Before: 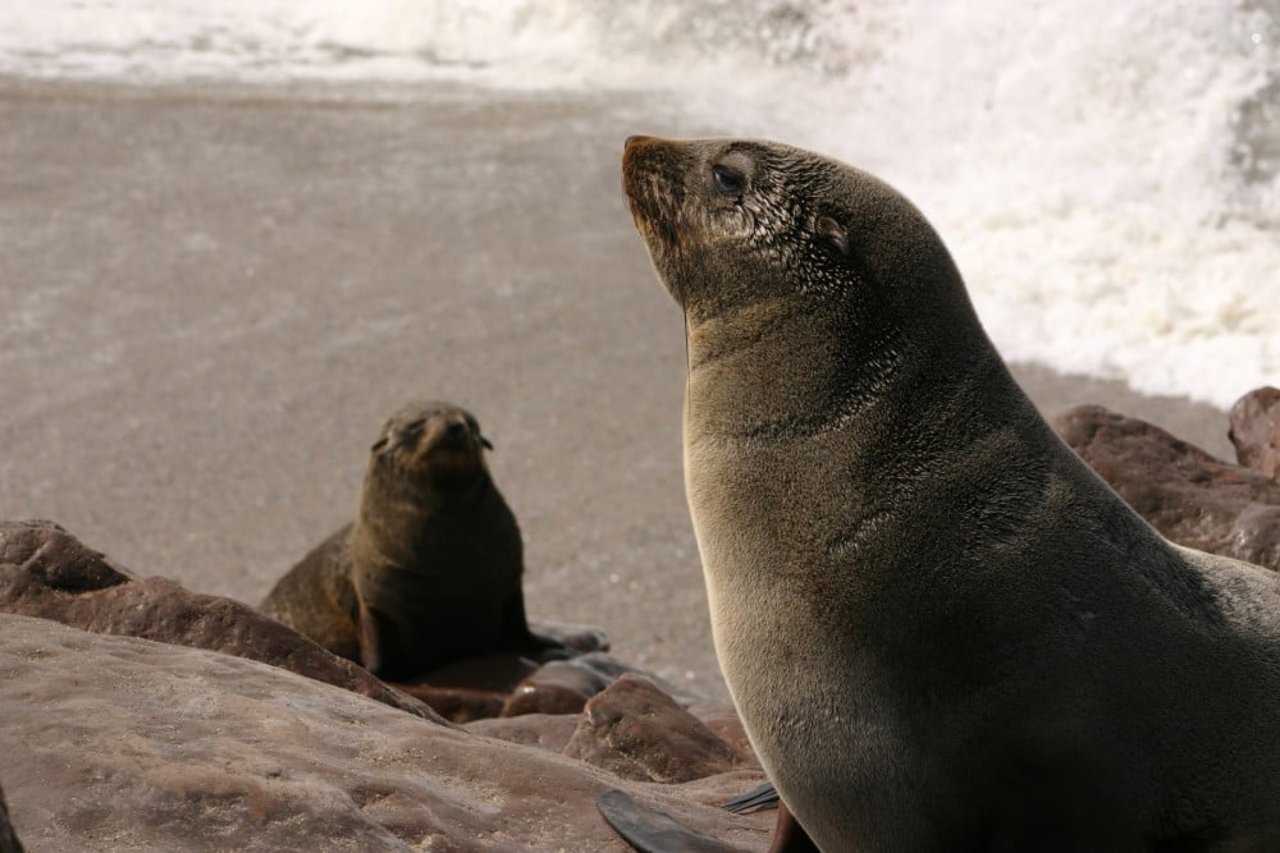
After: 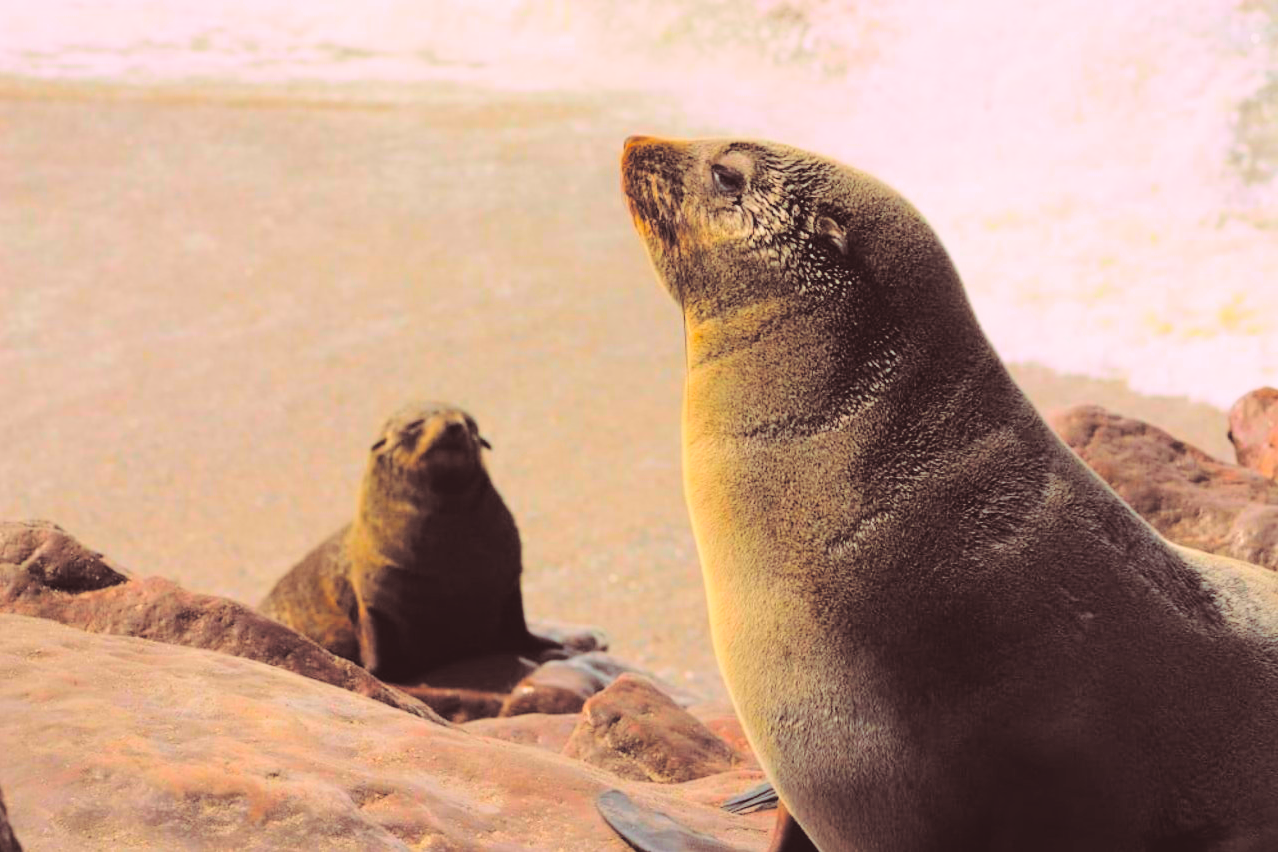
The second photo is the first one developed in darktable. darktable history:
crop and rotate: left 0.126%
split-toning: highlights › hue 298.8°, highlights › saturation 0.73, compress 41.76%
color correction: saturation 3
contrast brightness saturation: brightness 1
filmic rgb: black relative exposure -8.07 EV, white relative exposure 3 EV, hardness 5.35, contrast 1.25
exposure: exposure -0.462 EV, compensate highlight preservation false
